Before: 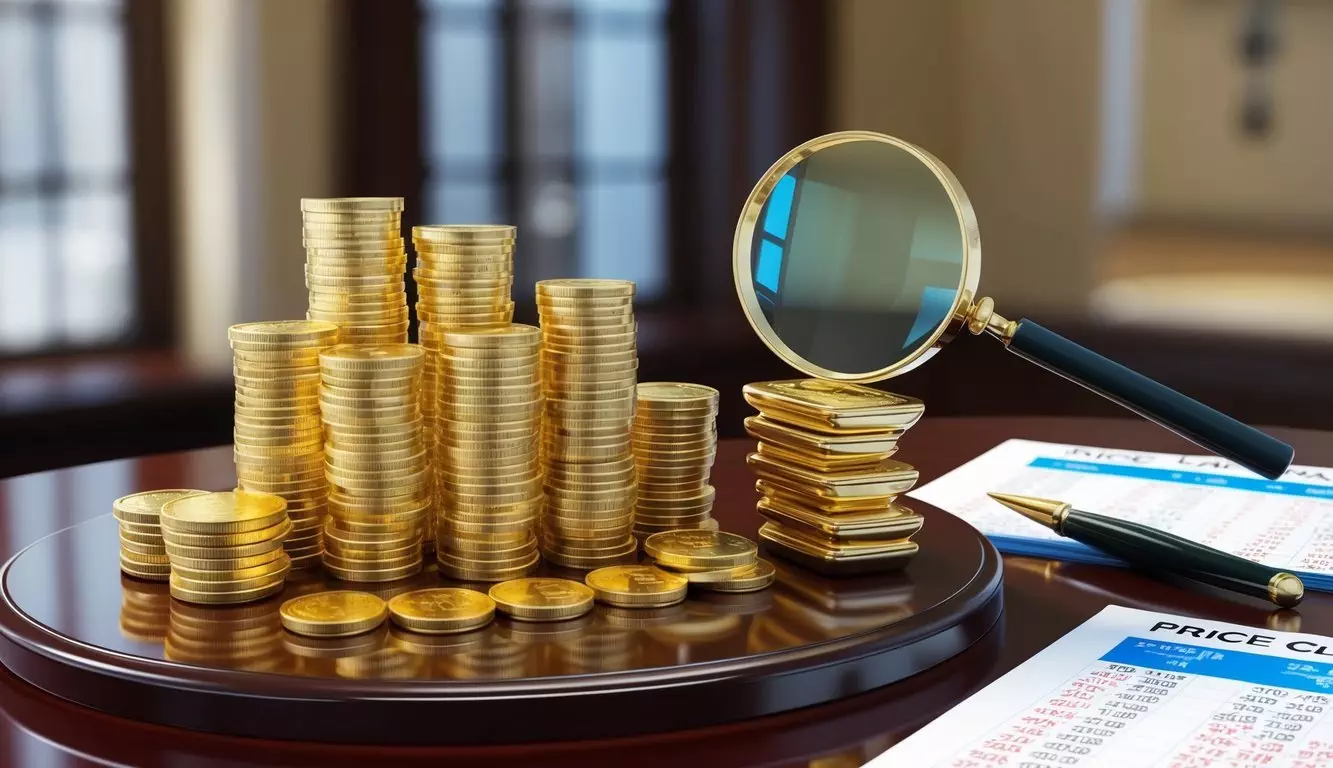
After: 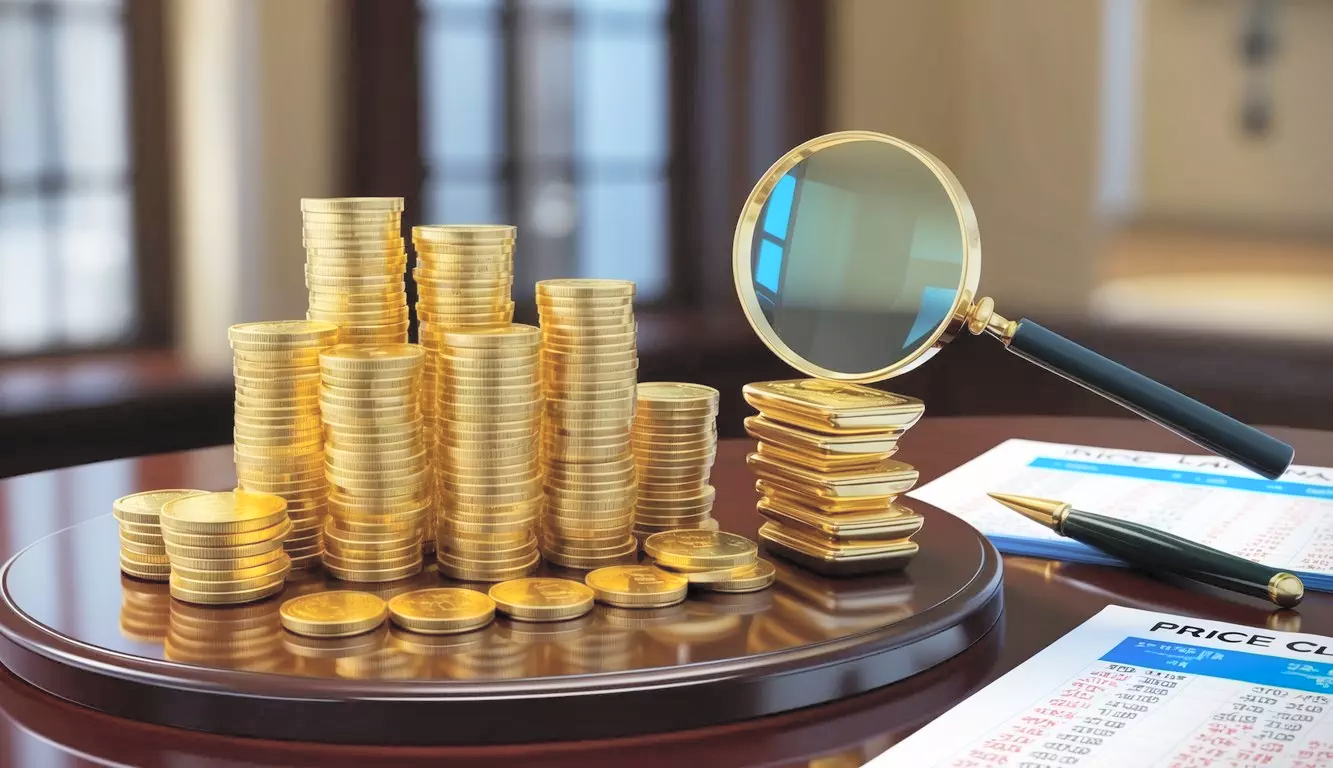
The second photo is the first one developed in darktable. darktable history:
vignetting: fall-off start 97.23%, saturation -0.024, center (-0.033, -0.042), width/height ratio 1.179, unbound false
shadows and highlights: shadows color adjustment 97.66%, soften with gaussian
contrast brightness saturation: brightness 0.28
